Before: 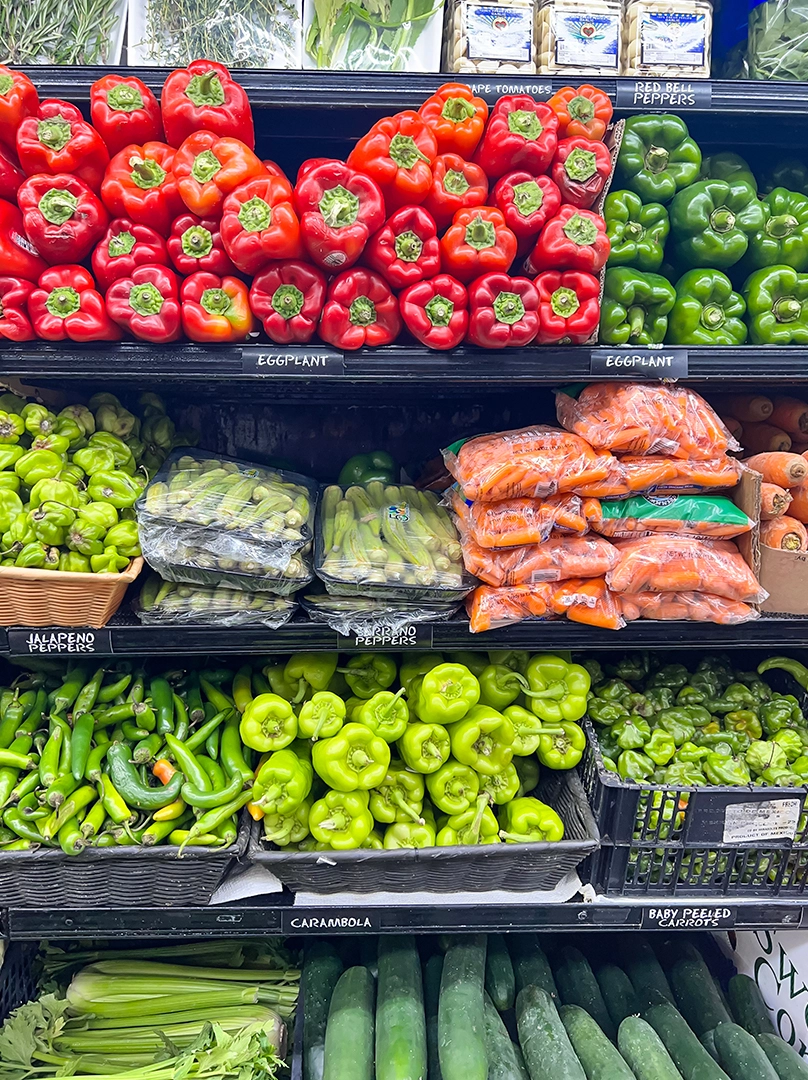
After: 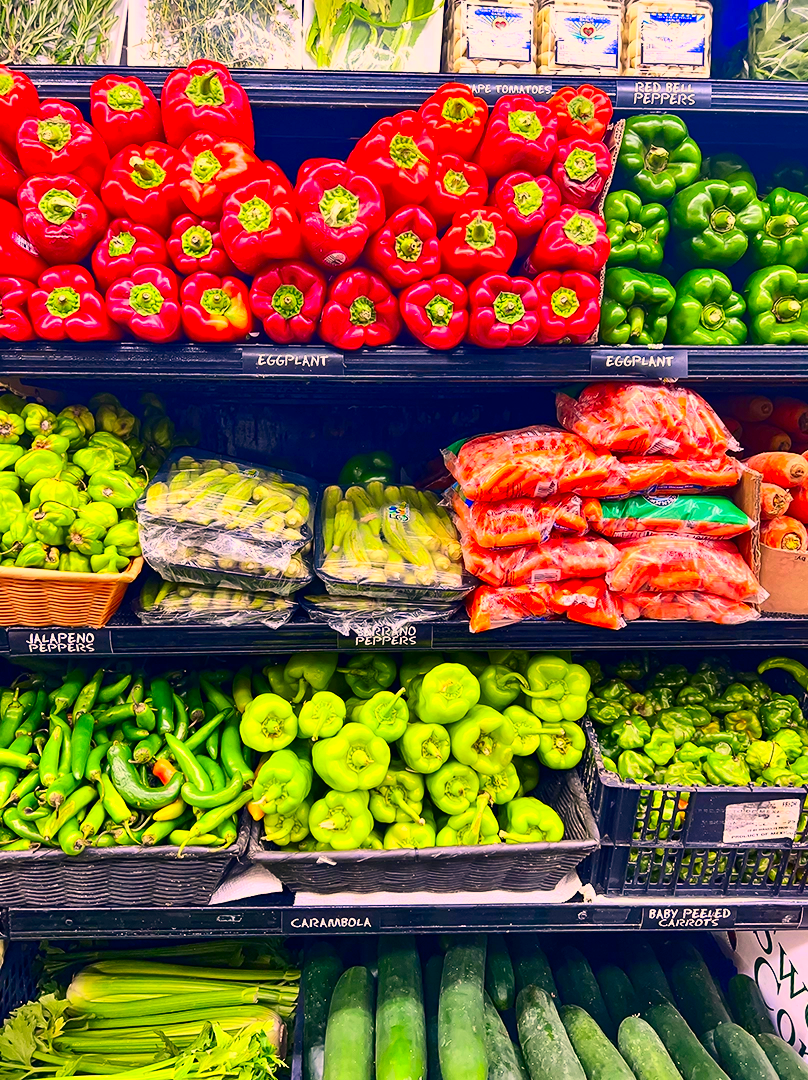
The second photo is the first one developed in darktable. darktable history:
color correction: highlights a* 20.39, highlights b* 19.28
contrast brightness saturation: contrast 0.266, brightness 0.023, saturation 0.887
